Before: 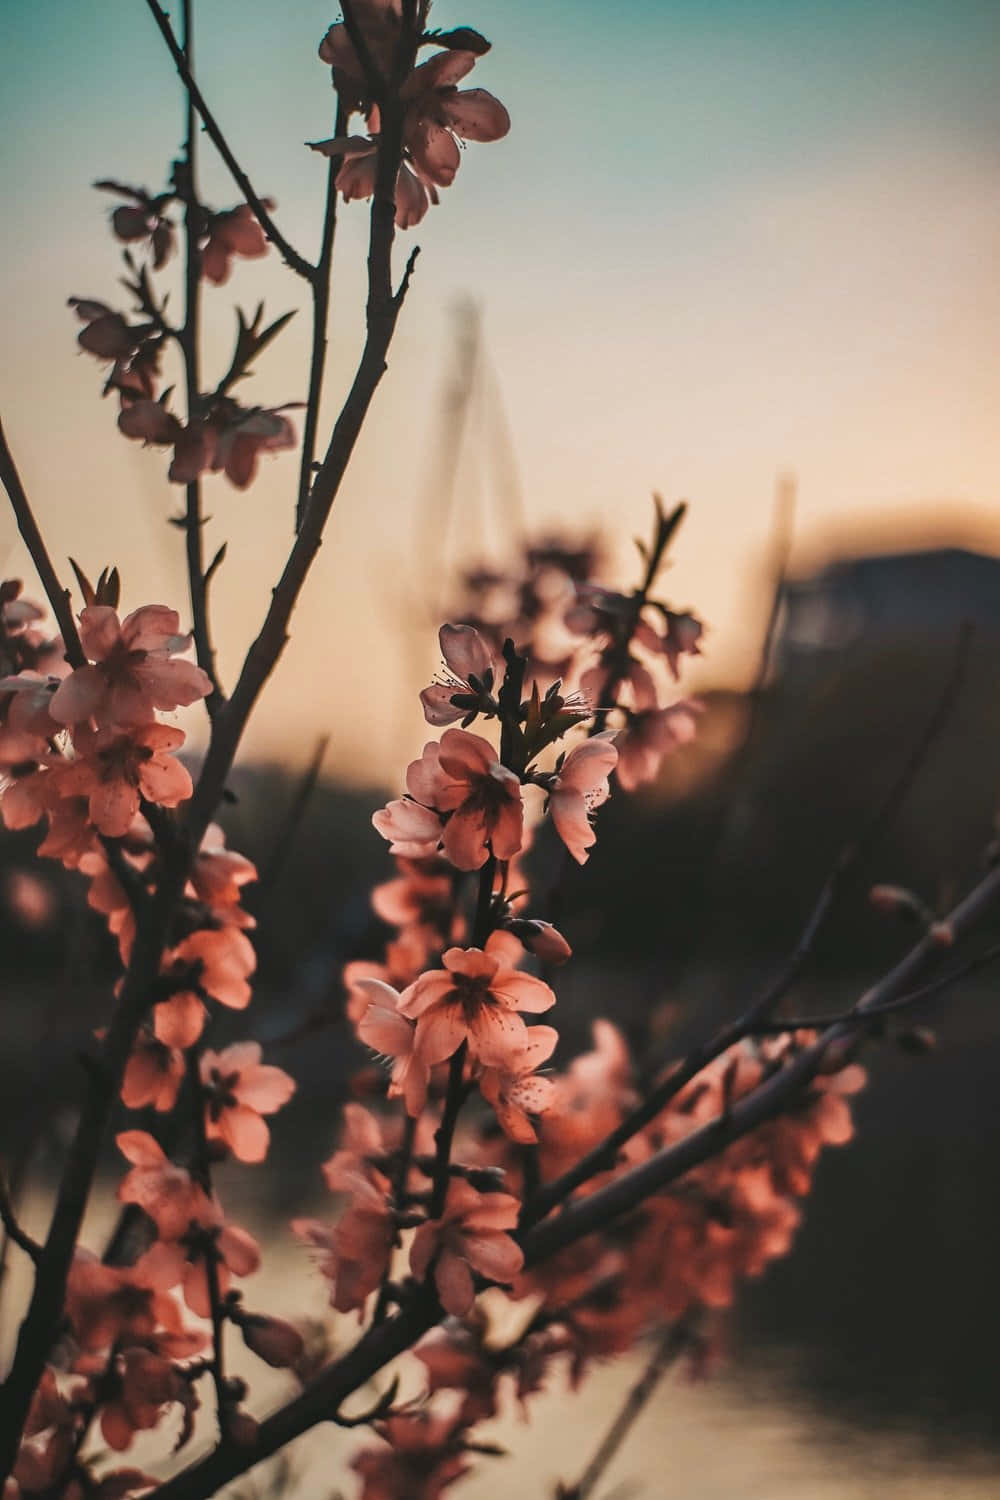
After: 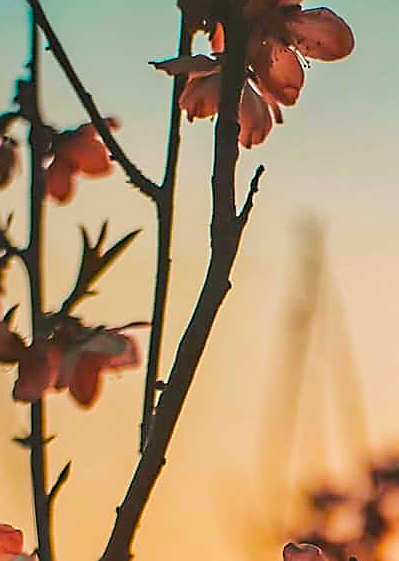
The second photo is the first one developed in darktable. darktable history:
crop: left 15.677%, top 5.455%, right 44.345%, bottom 57.126%
sharpen: radius 1.409, amount 1.234, threshold 0.65
color balance rgb: power › chroma 0.257%, power › hue 60.77°, linear chroma grading › global chroma 1.058%, linear chroma grading › mid-tones -0.596%, perceptual saturation grading › global saturation 29.656%, perceptual brilliance grading › mid-tones 10.886%, perceptual brilliance grading › shadows 14.298%, global vibrance 50.415%
